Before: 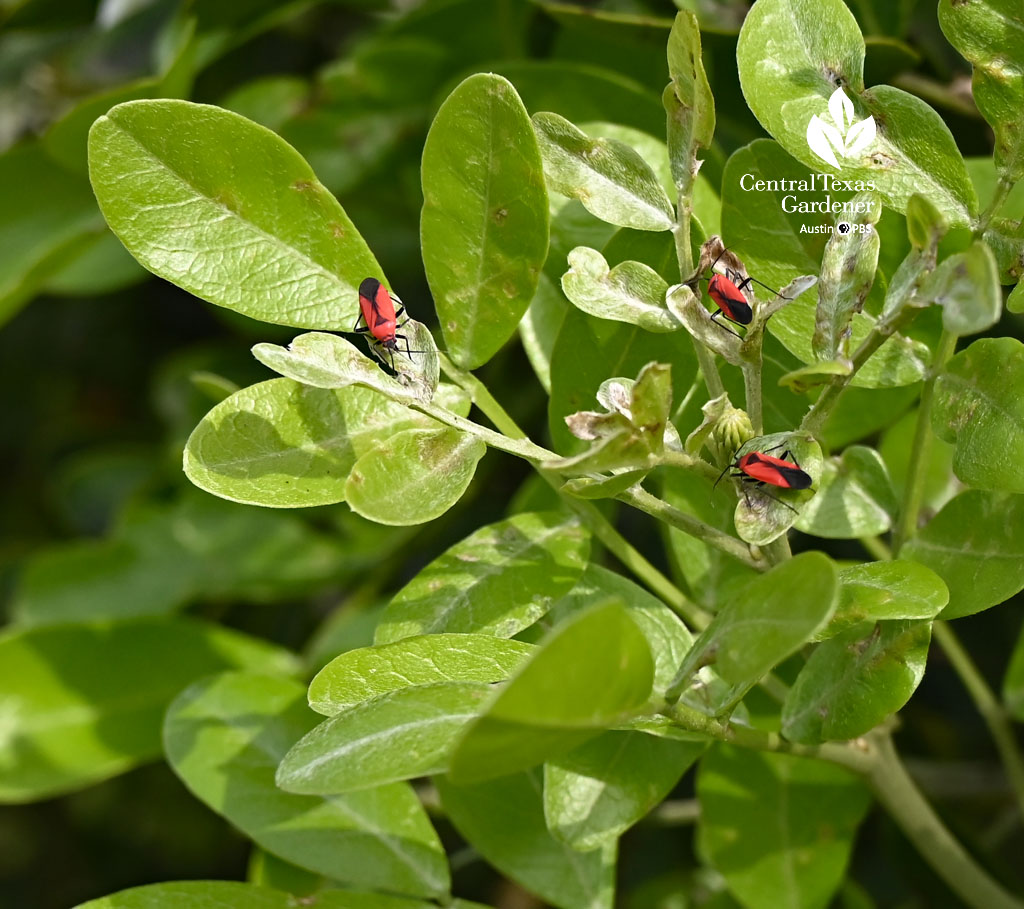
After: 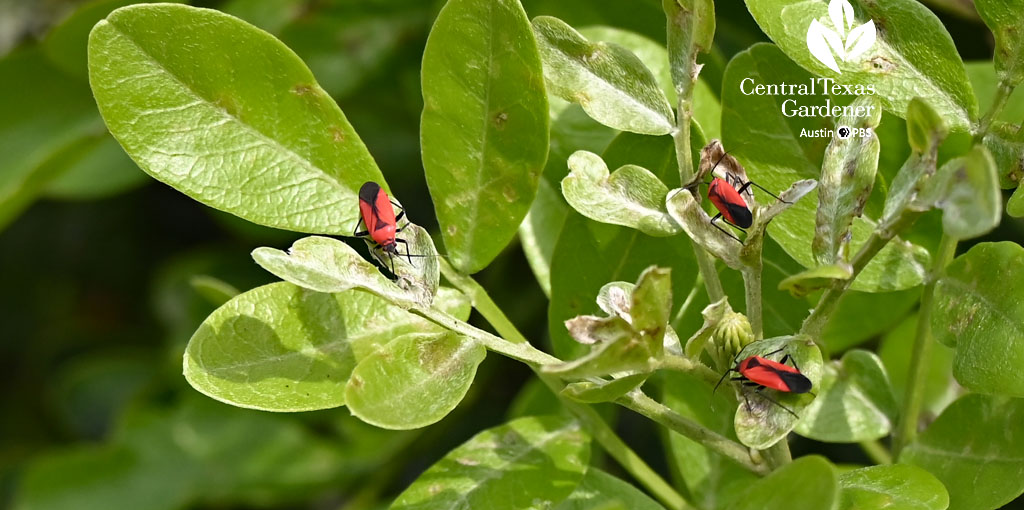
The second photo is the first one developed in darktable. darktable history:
crop and rotate: top 10.627%, bottom 33.249%
